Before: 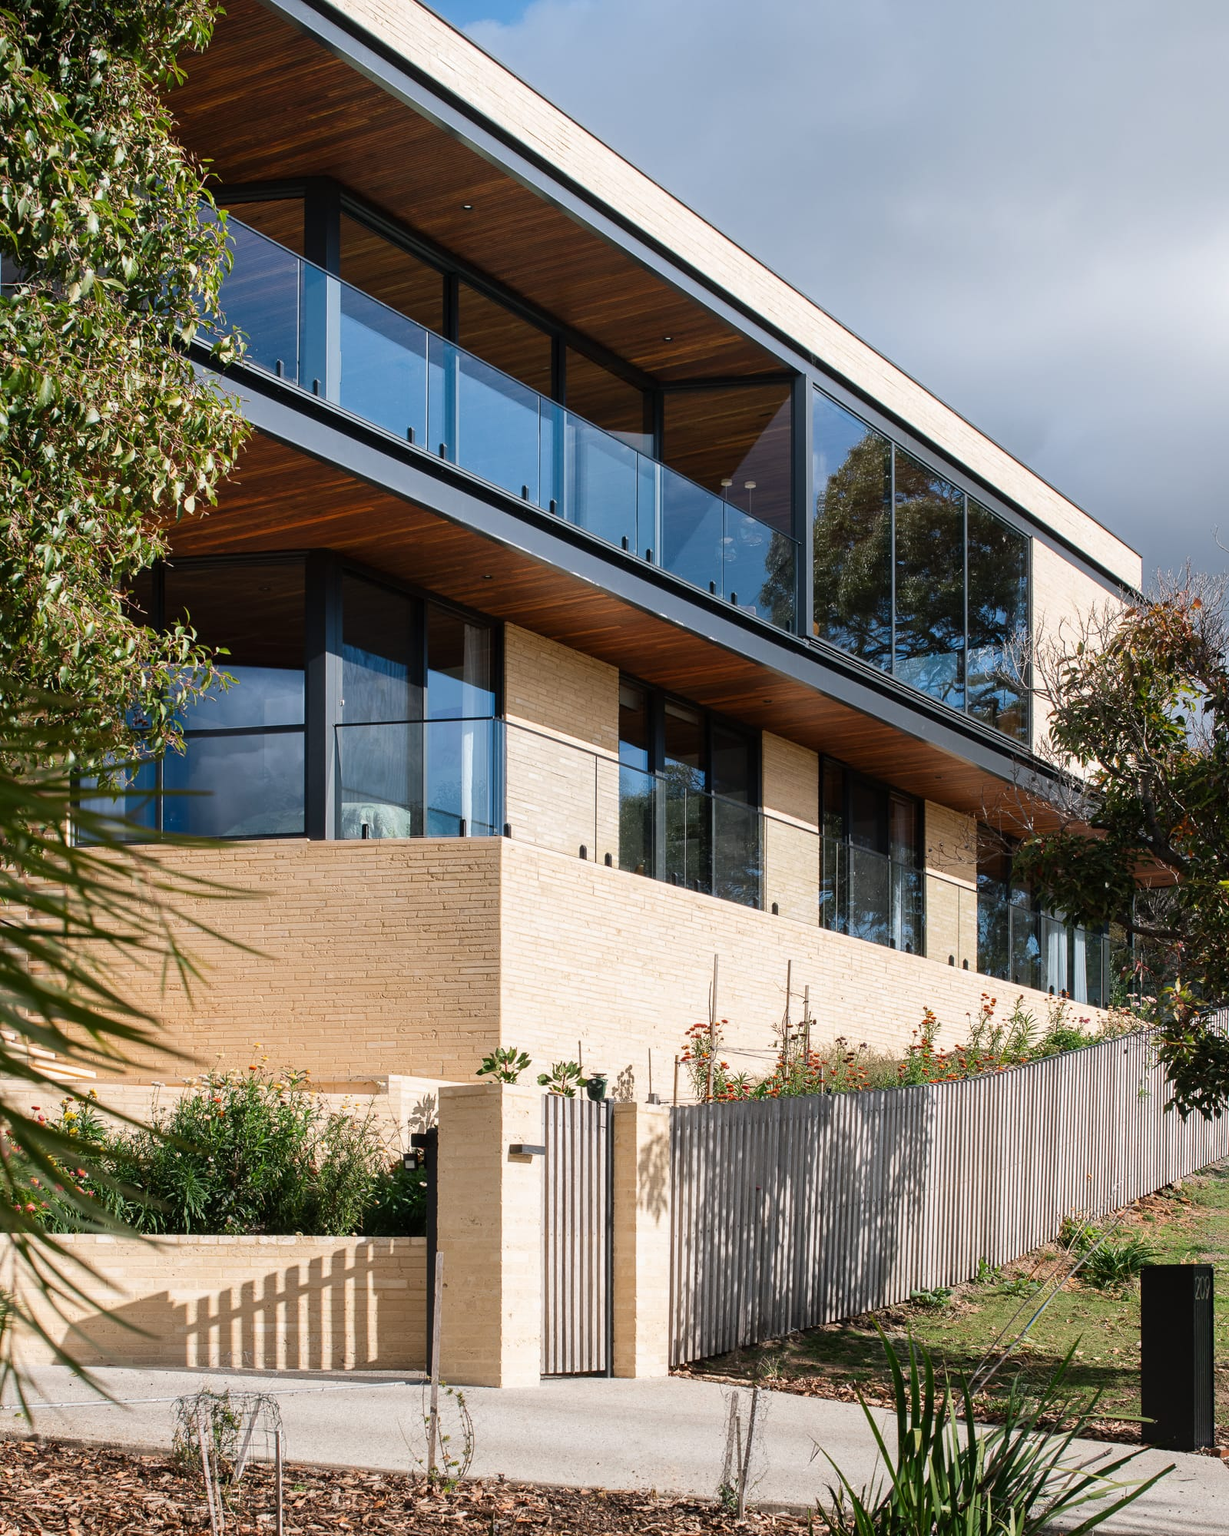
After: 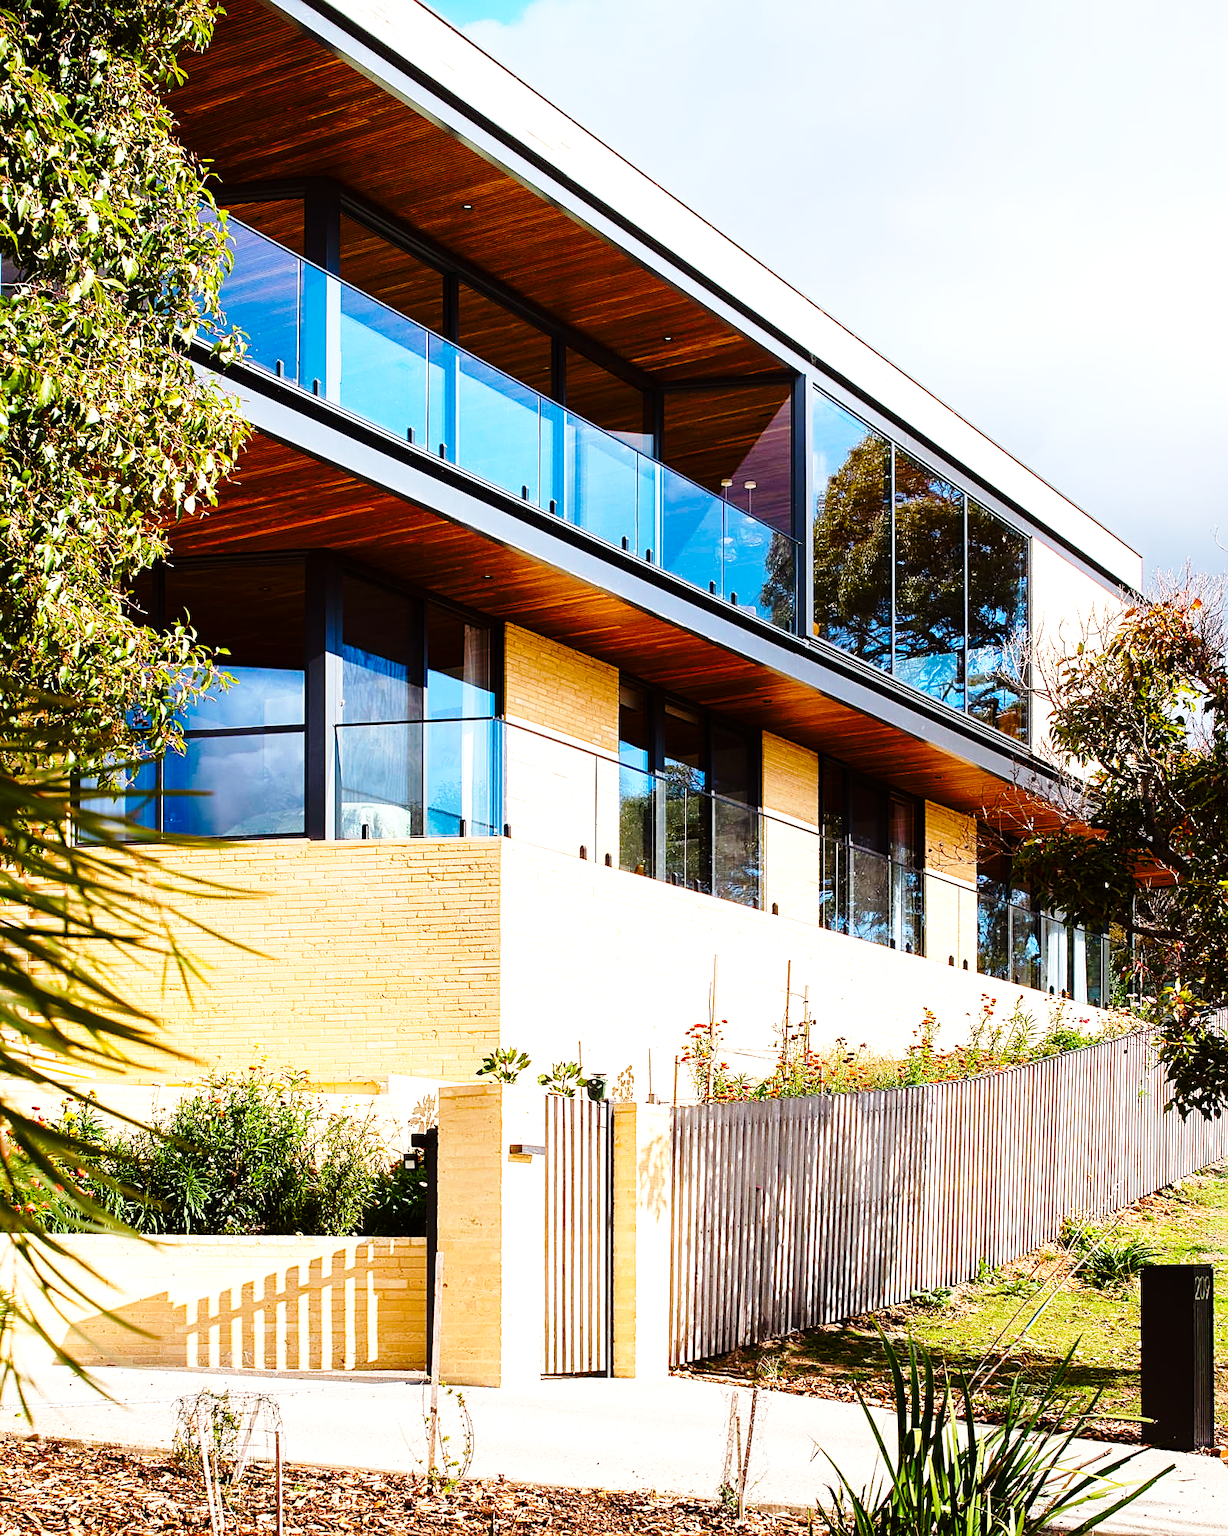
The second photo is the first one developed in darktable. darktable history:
sharpen: on, module defaults
color balance rgb: power › chroma 1.059%, power › hue 26.2°, linear chroma grading › global chroma 41.849%, perceptual saturation grading › global saturation 20%, perceptual saturation grading › highlights -25.849%, perceptual saturation grading › shadows 25.361%
base curve: curves: ch0 [(0, 0) (0.028, 0.03) (0.121, 0.232) (0.46, 0.748) (0.859, 0.968) (1, 1)], preserve colors none
tone equalizer: -8 EV -0.762 EV, -7 EV -0.683 EV, -6 EV -0.586 EV, -5 EV -0.375 EV, -3 EV 0.395 EV, -2 EV 0.6 EV, -1 EV 0.695 EV, +0 EV 0.728 EV
